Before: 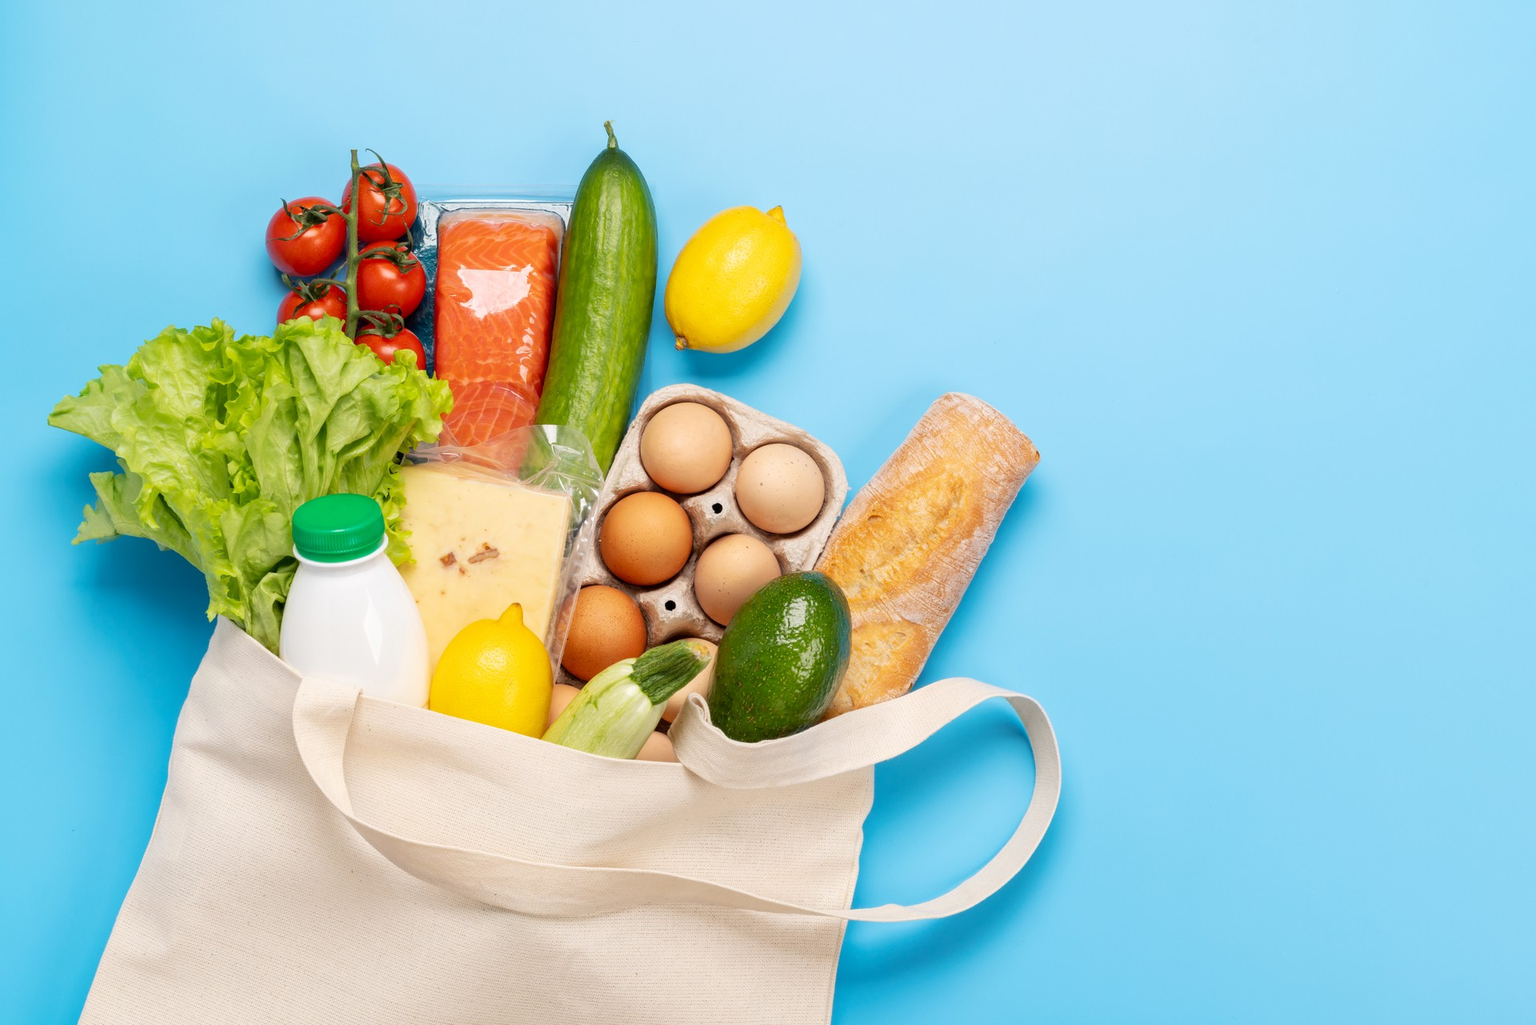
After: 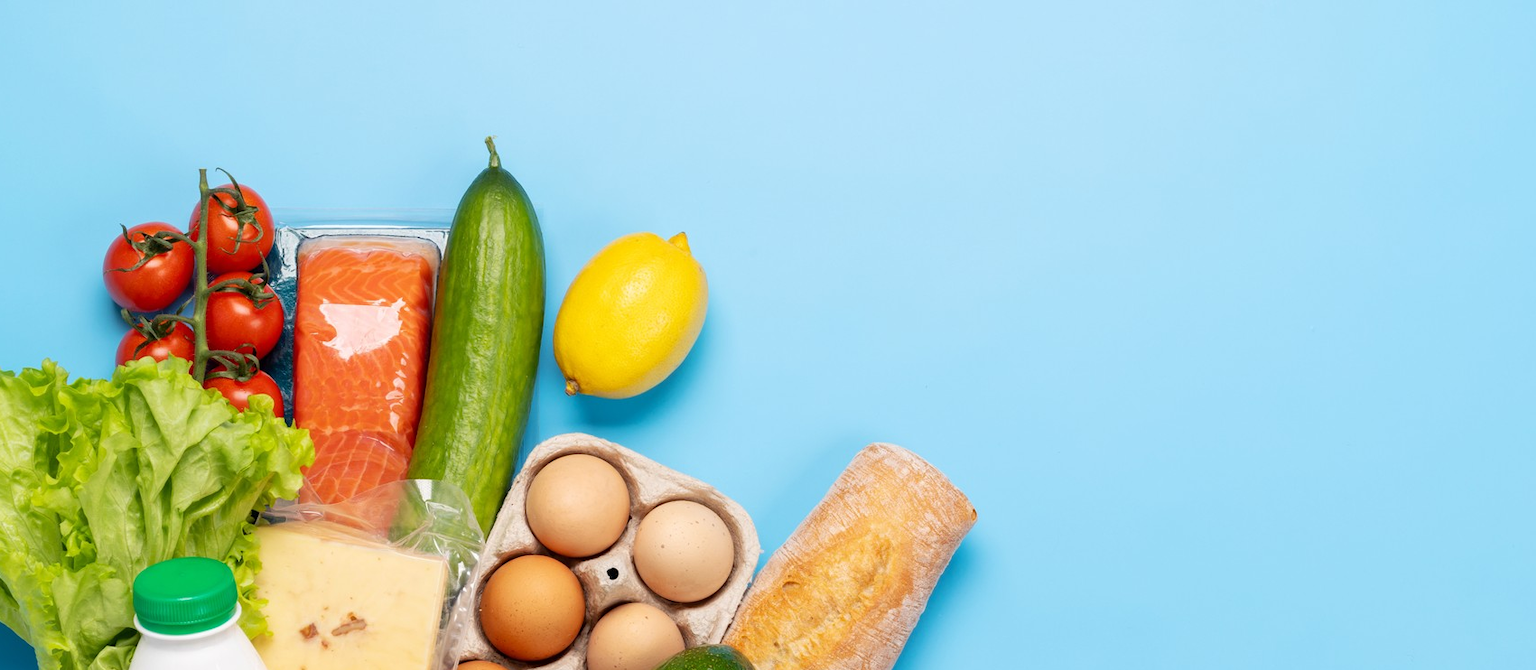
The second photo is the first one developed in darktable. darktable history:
crop and rotate: left 11.384%, bottom 41.989%
